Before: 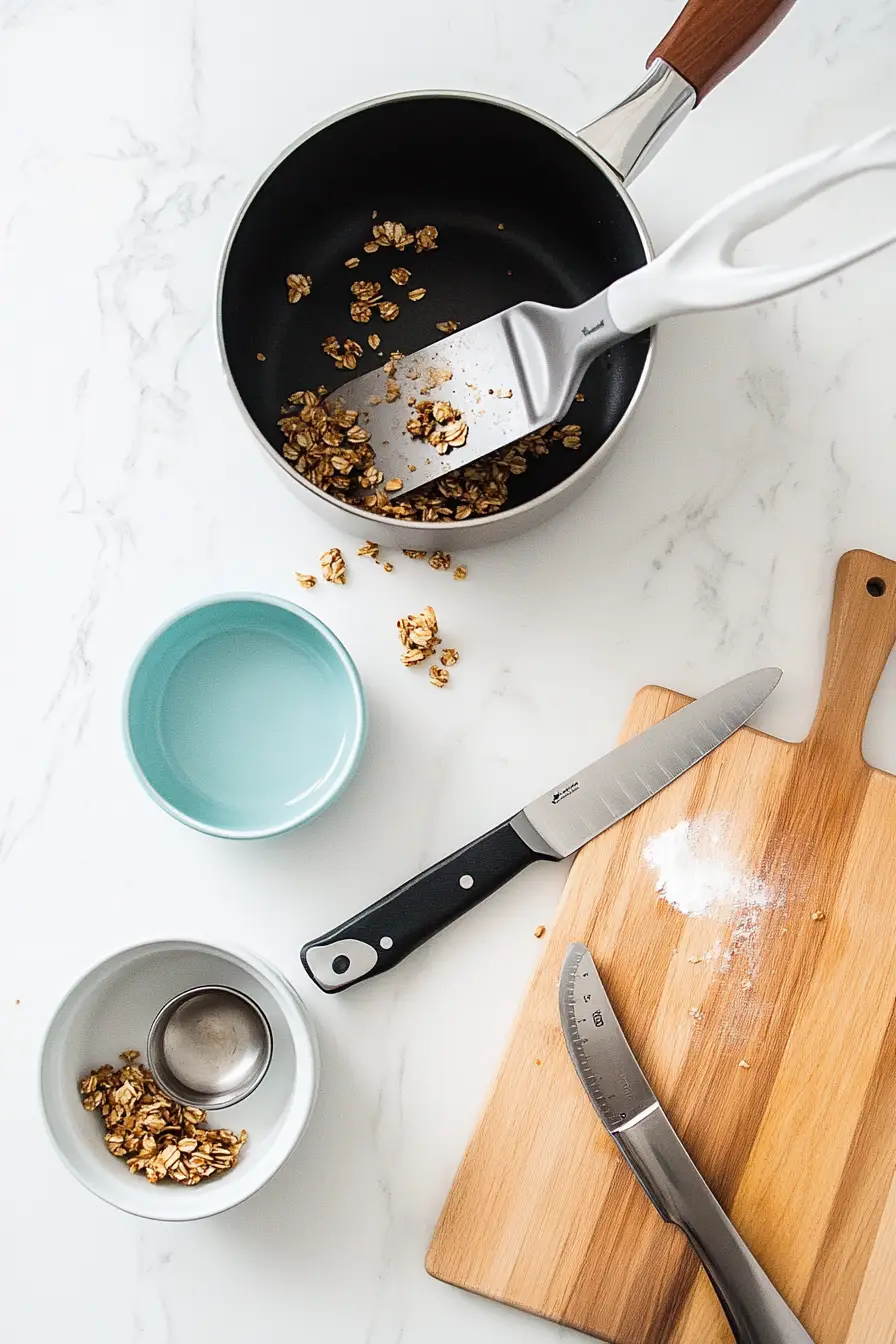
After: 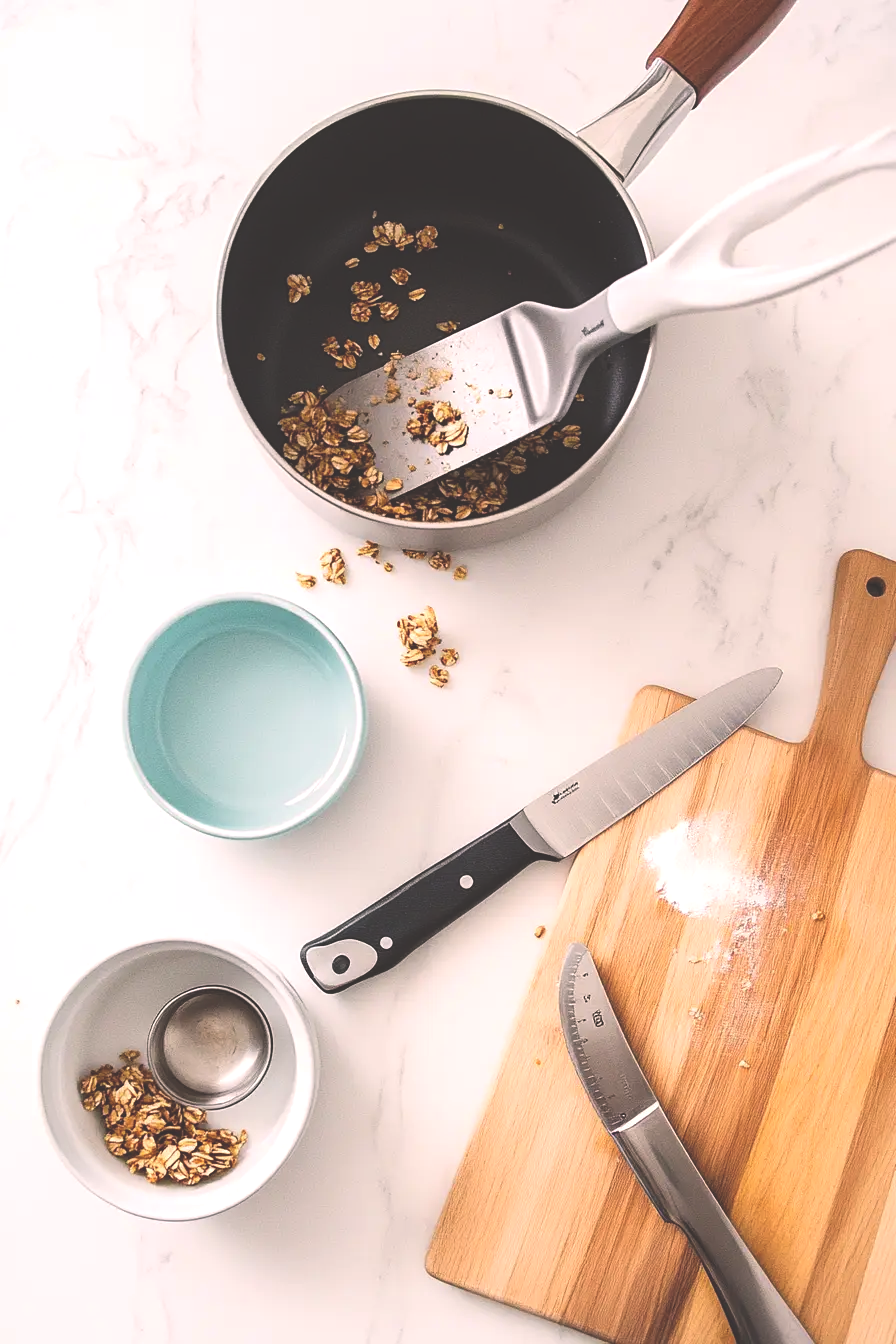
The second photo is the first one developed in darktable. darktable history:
levels: levels [0, 0.476, 0.951]
exposure: black level correction -0.029, compensate highlight preservation false
color correction: highlights a* 7.82, highlights b* 3.79
